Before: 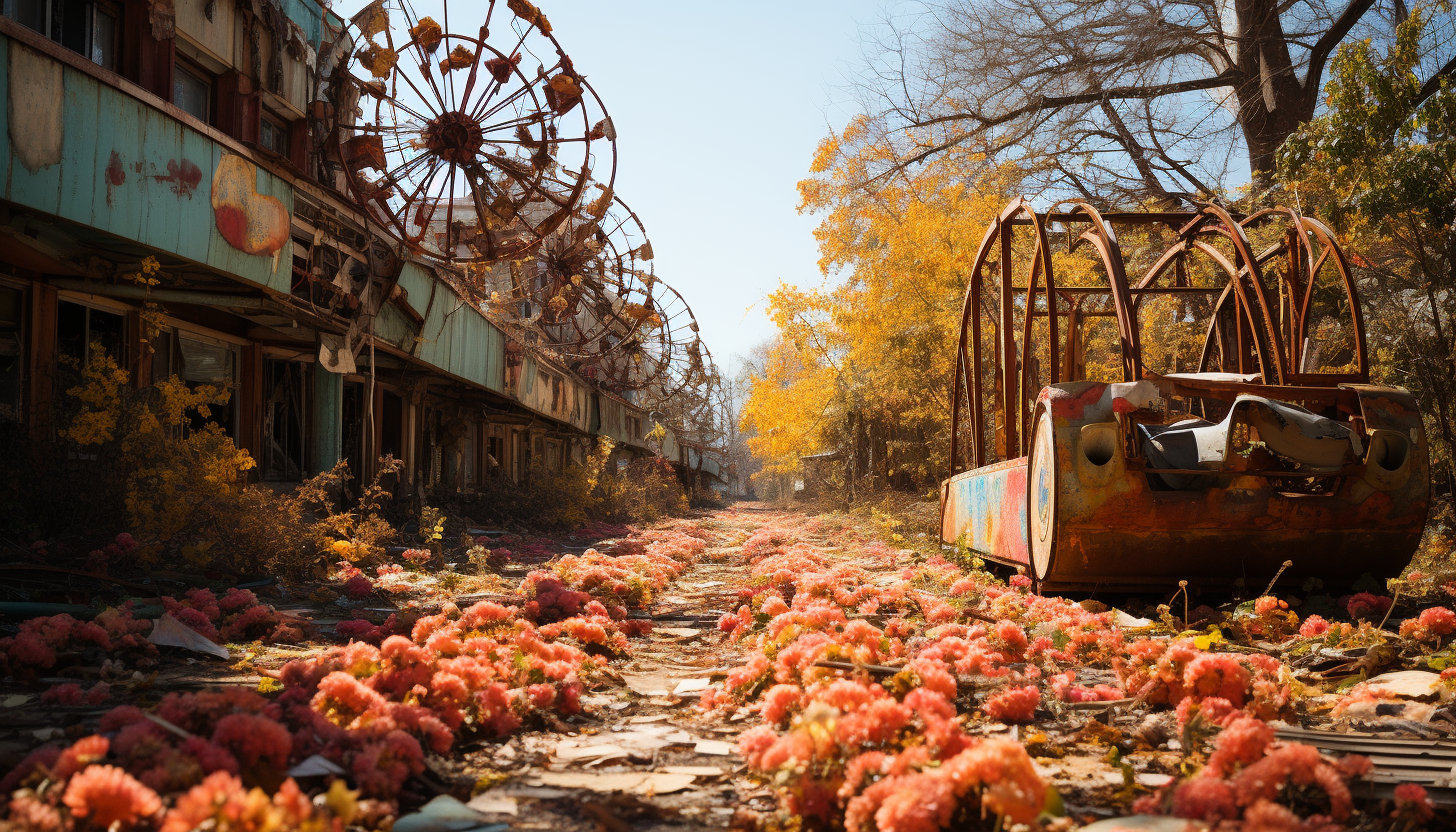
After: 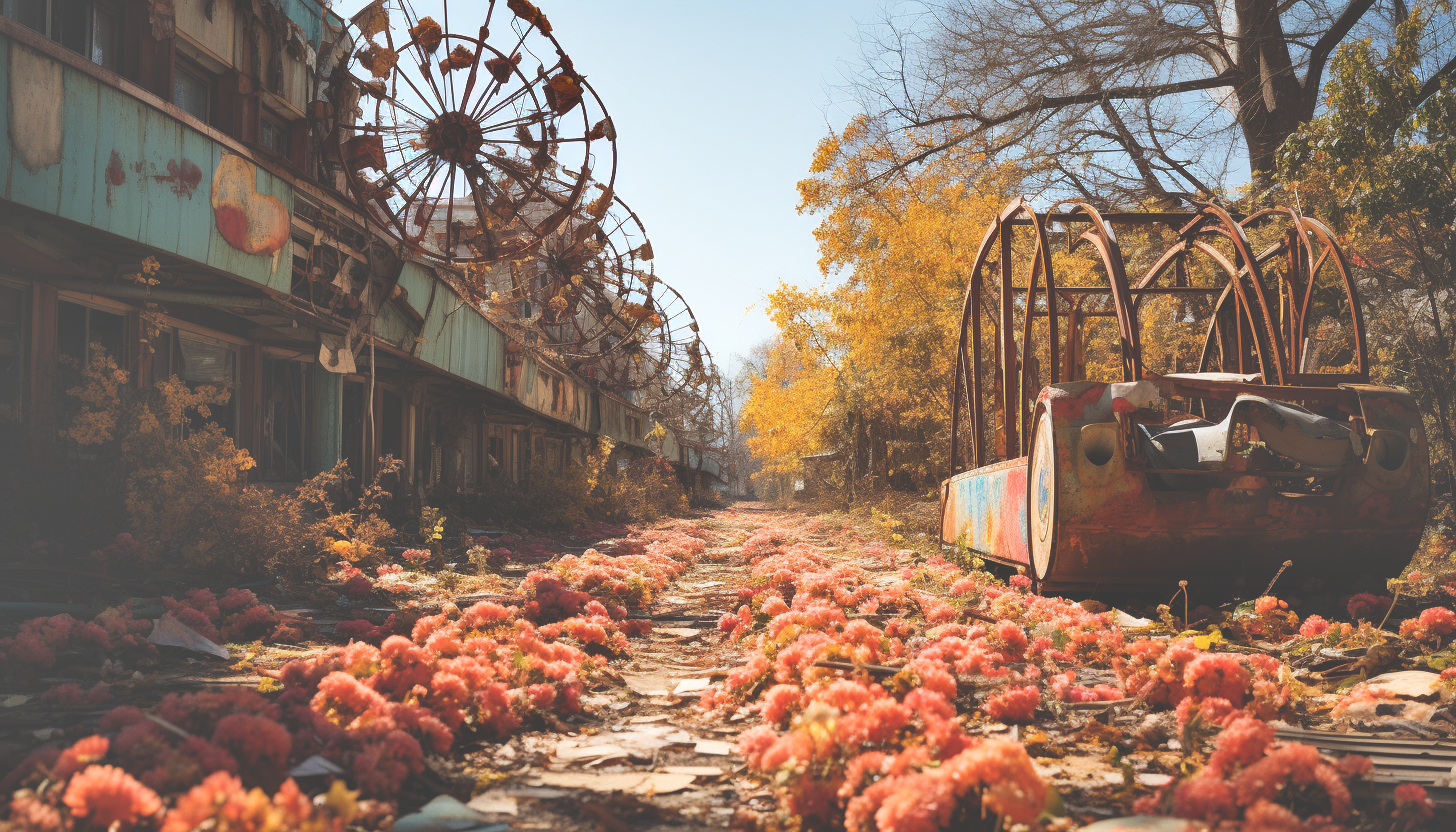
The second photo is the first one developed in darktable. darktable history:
exposure: black level correction -0.041, exposure 0.064 EV, compensate highlight preservation false
shadows and highlights: shadows 60, soften with gaussian
